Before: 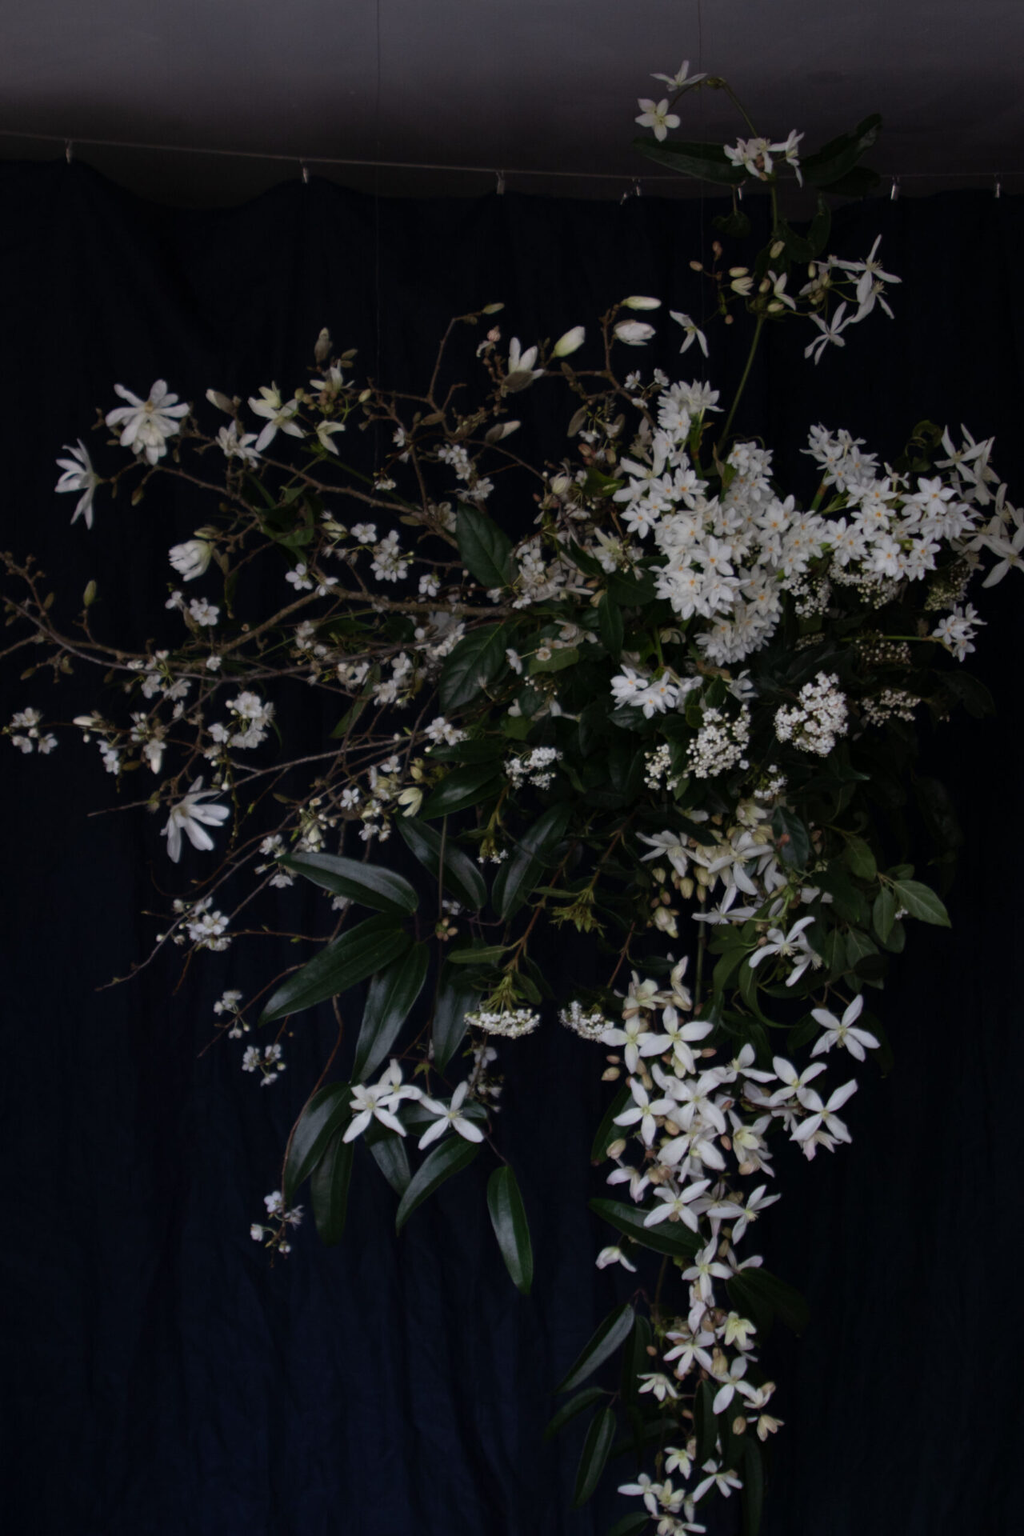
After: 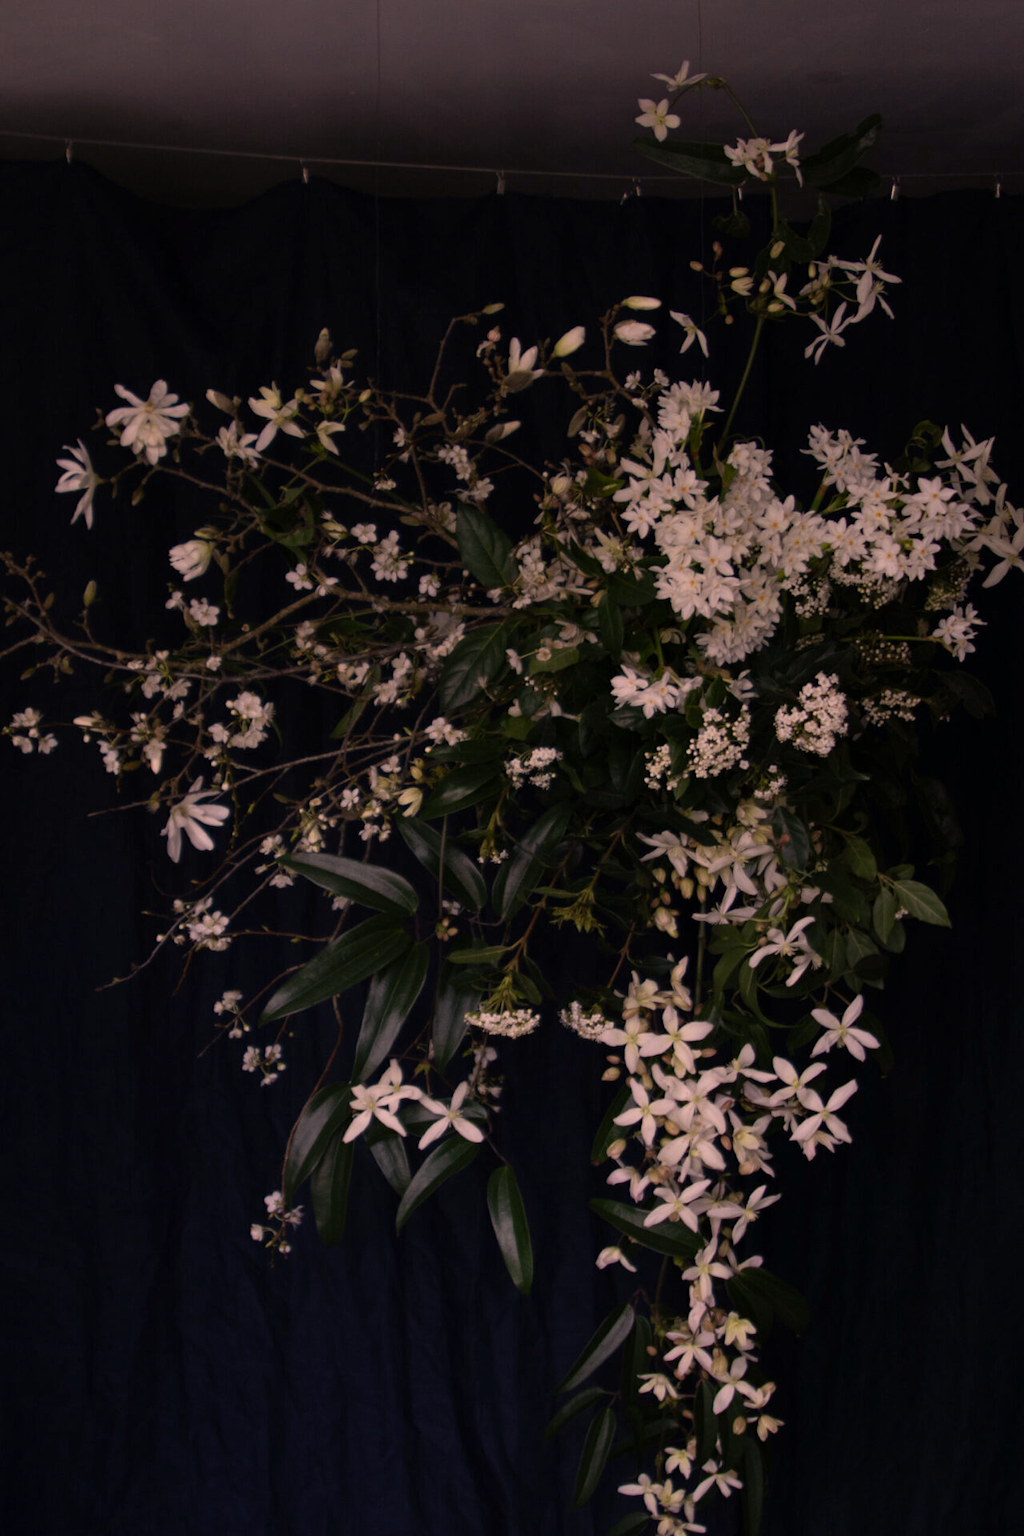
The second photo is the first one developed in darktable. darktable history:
color correction: highlights a* 20.48, highlights b* 19.38
